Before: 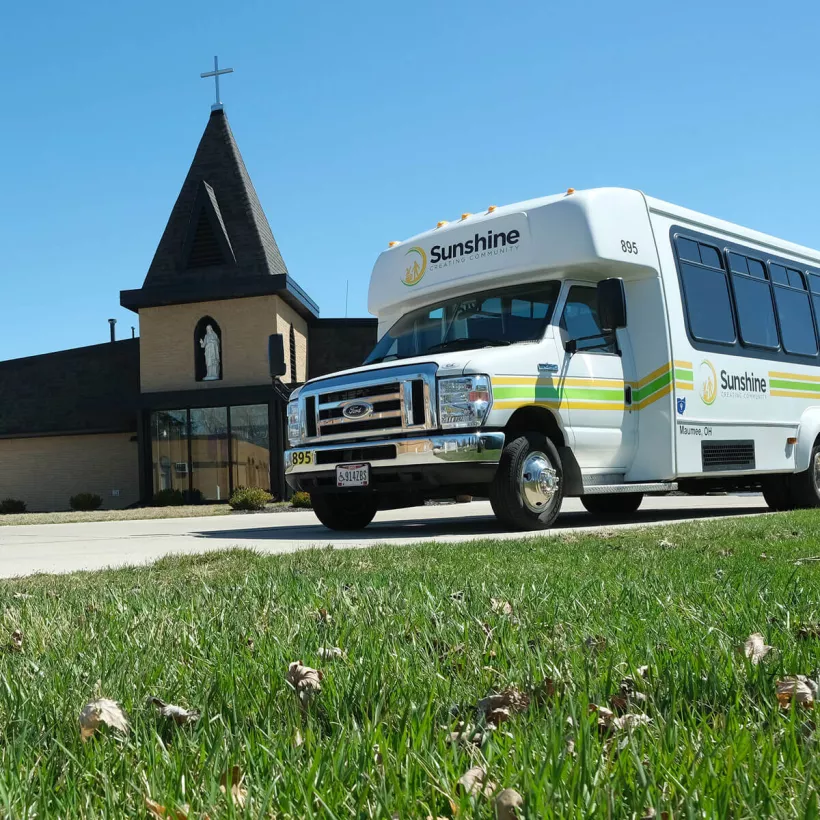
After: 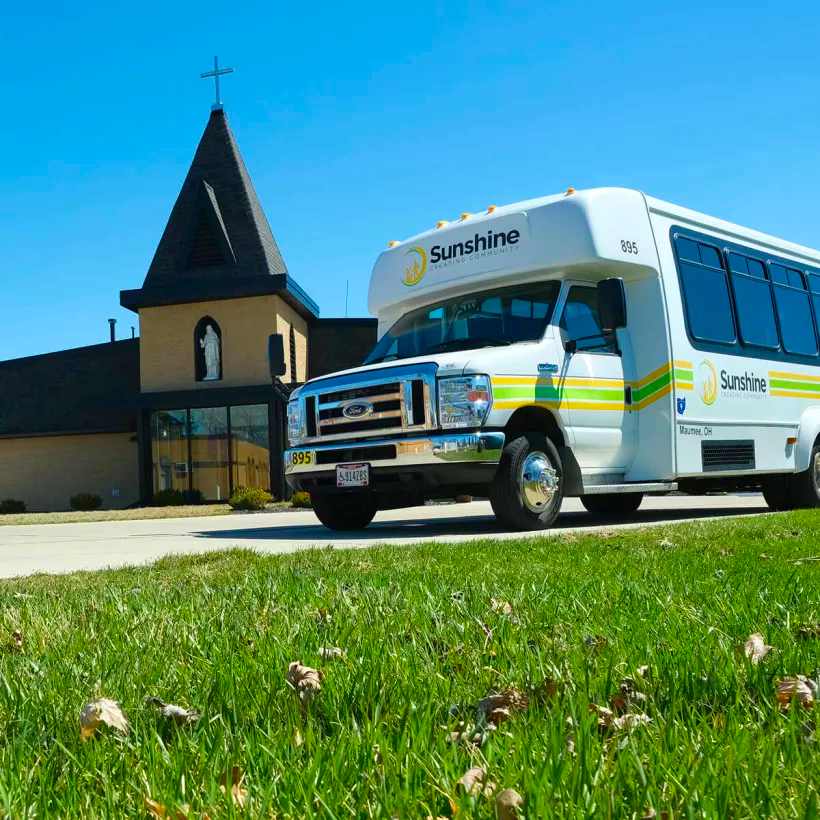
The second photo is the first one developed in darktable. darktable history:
velvia: strength 50.88%, mid-tones bias 0.51
